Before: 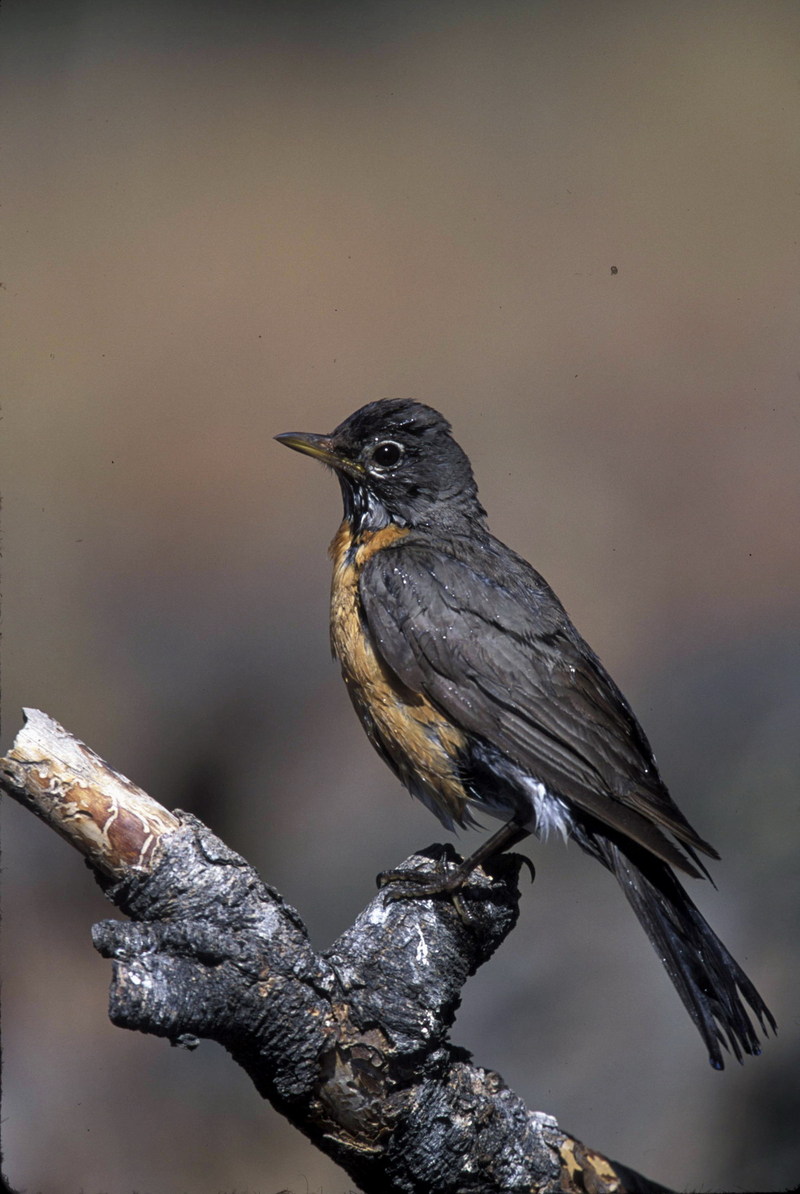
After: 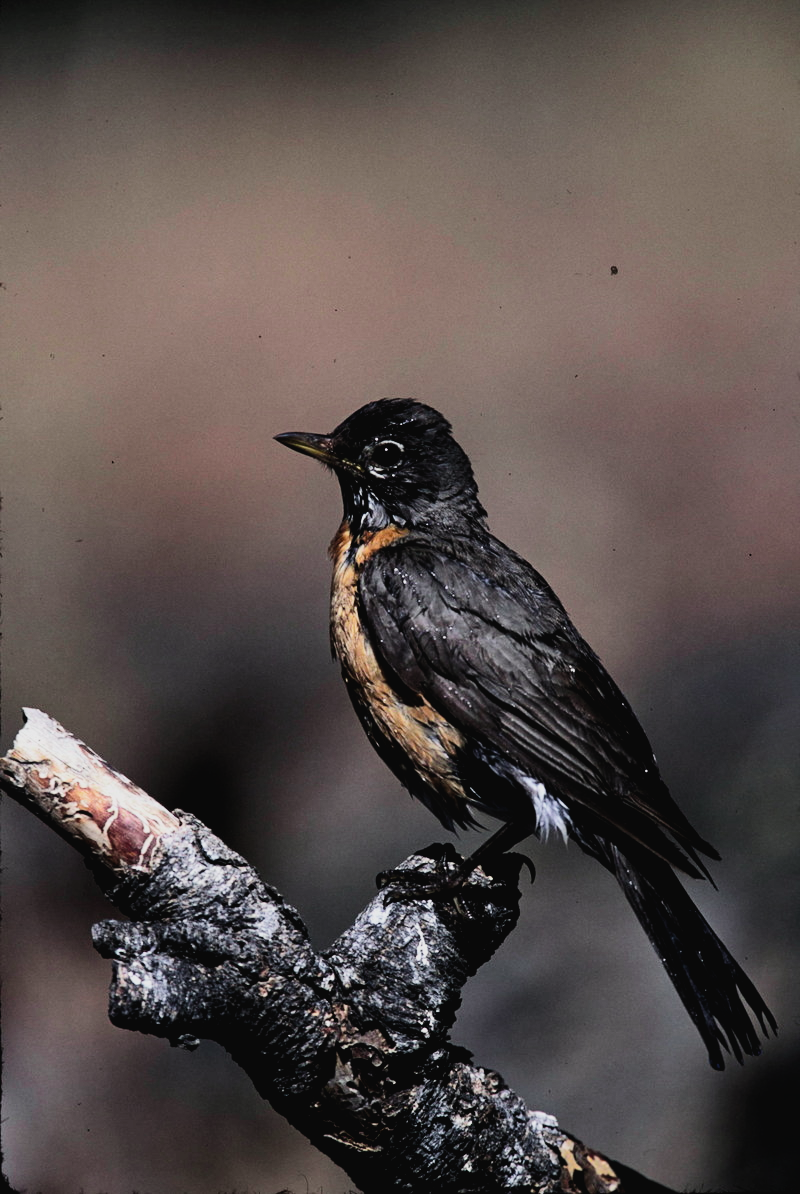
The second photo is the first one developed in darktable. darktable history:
exposure: black level correction 0.009, compensate exposure bias true
tone curve: curves: ch0 [(0, 0.023) (0.217, 0.19) (0.754, 0.801) (1, 0.977)]; ch1 [(0, 0) (0.392, 0.398) (0.5, 0.5) (0.521, 0.529) (0.56, 0.592) (1, 1)]; ch2 [(0, 0) (0.5, 0.5) (0.579, 0.561) (0.65, 0.657) (1, 1)], color space Lab, independent channels, preserve colors none
filmic rgb: black relative exposure -5.03 EV, white relative exposure 3.97 EV, hardness 2.89, contrast 1.383, highlights saturation mix -28.86%, iterations of high-quality reconstruction 0
tone equalizer: edges refinement/feathering 500, mask exposure compensation -1.57 EV, preserve details no
